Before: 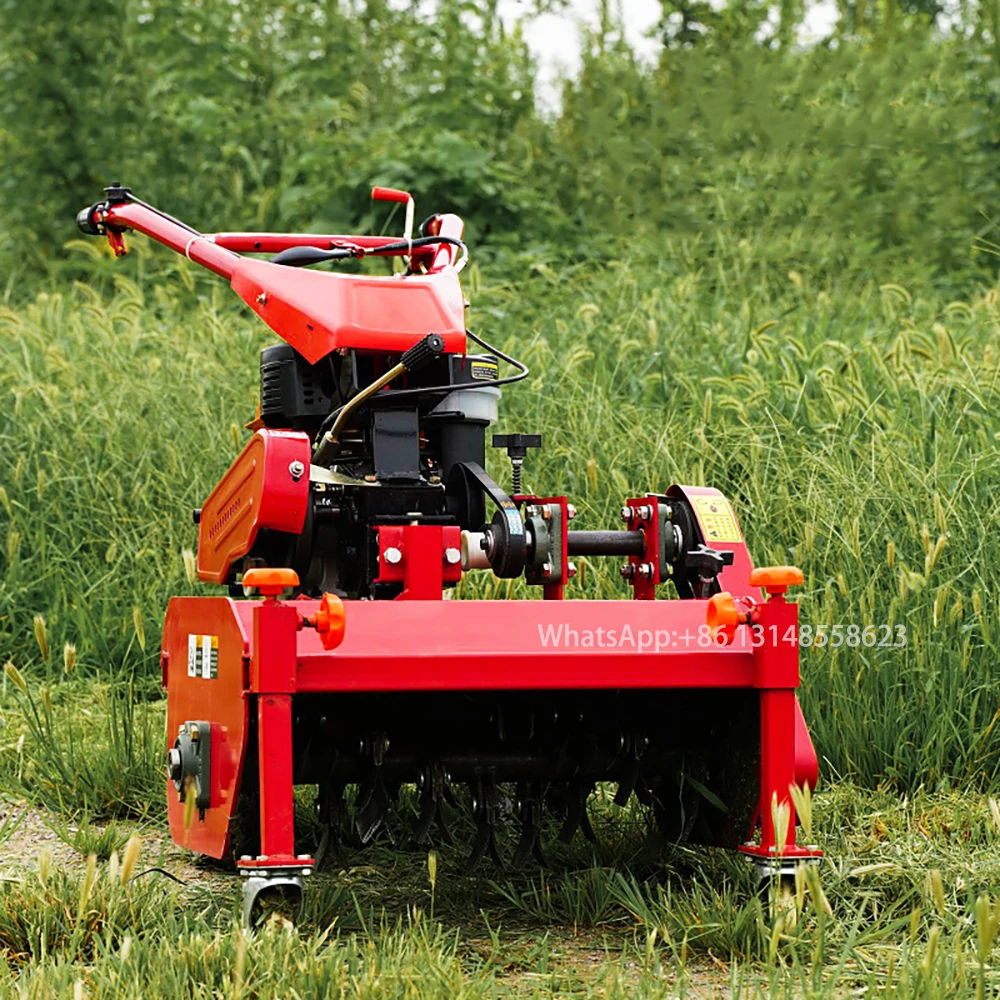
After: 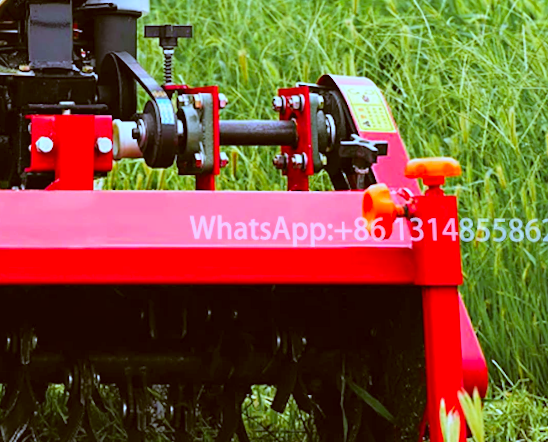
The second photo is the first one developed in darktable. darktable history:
color correction: highlights a* -0.482, highlights b* 0.161, shadows a* 4.66, shadows b* 20.72
rotate and perspective: rotation 0.128°, lens shift (vertical) -0.181, lens shift (horizontal) -0.044, shear 0.001, automatic cropping off
crop: left 35.03%, top 36.625%, right 14.663%, bottom 20.057%
contrast brightness saturation: contrast 0.07, brightness 0.18, saturation 0.4
white balance: red 0.871, blue 1.249
